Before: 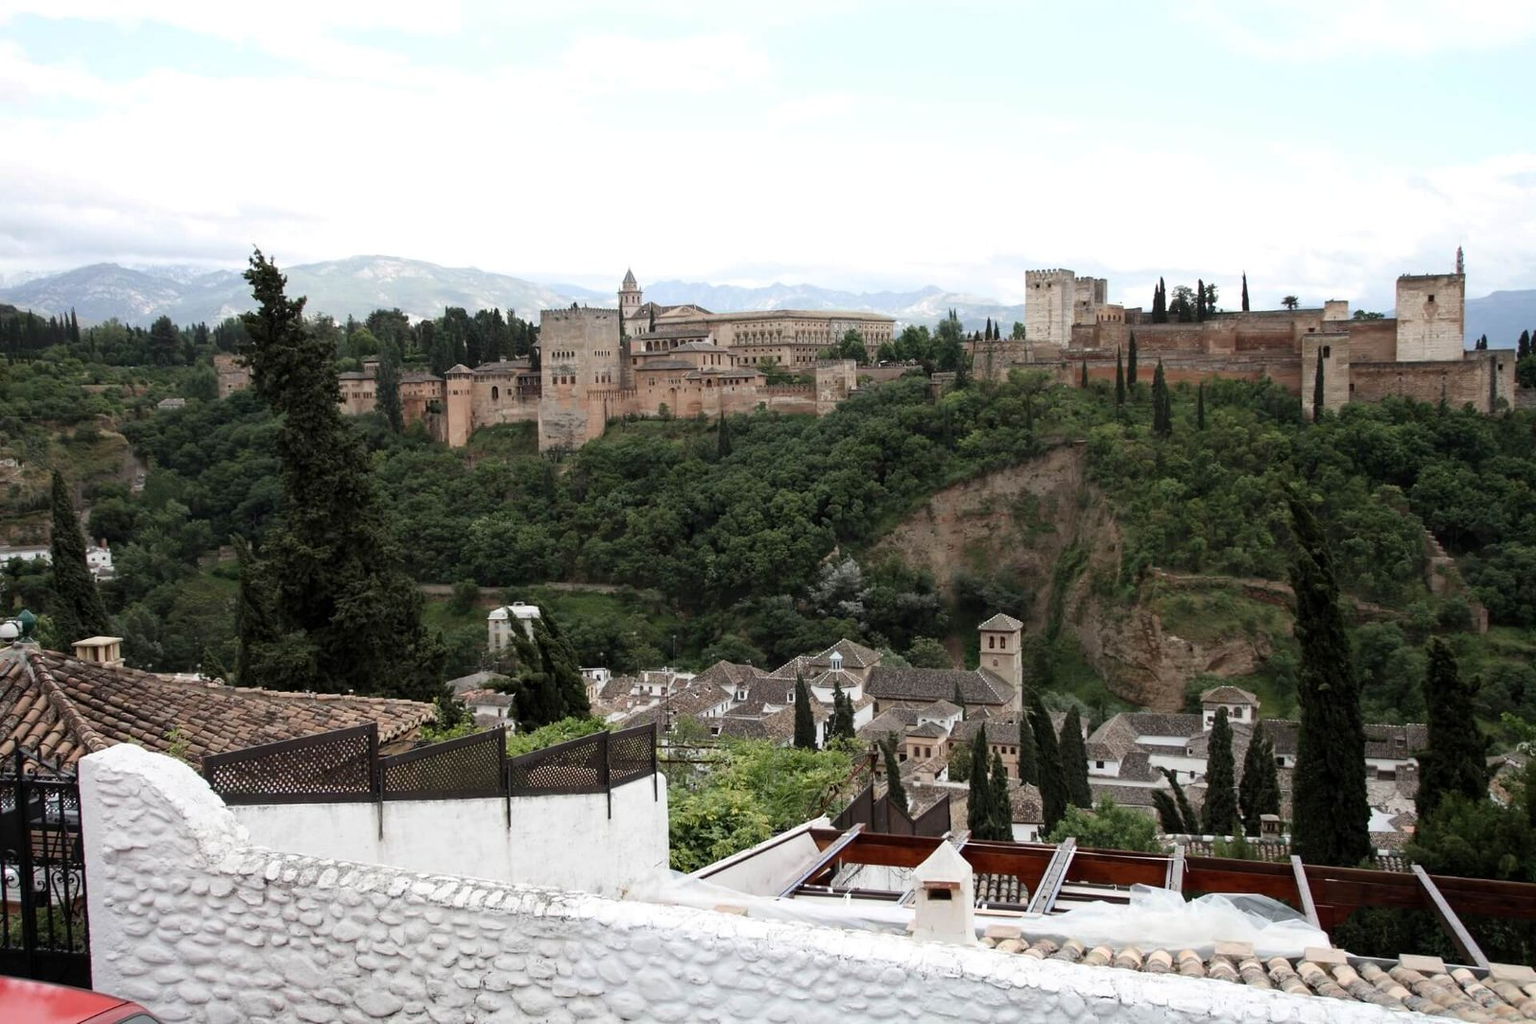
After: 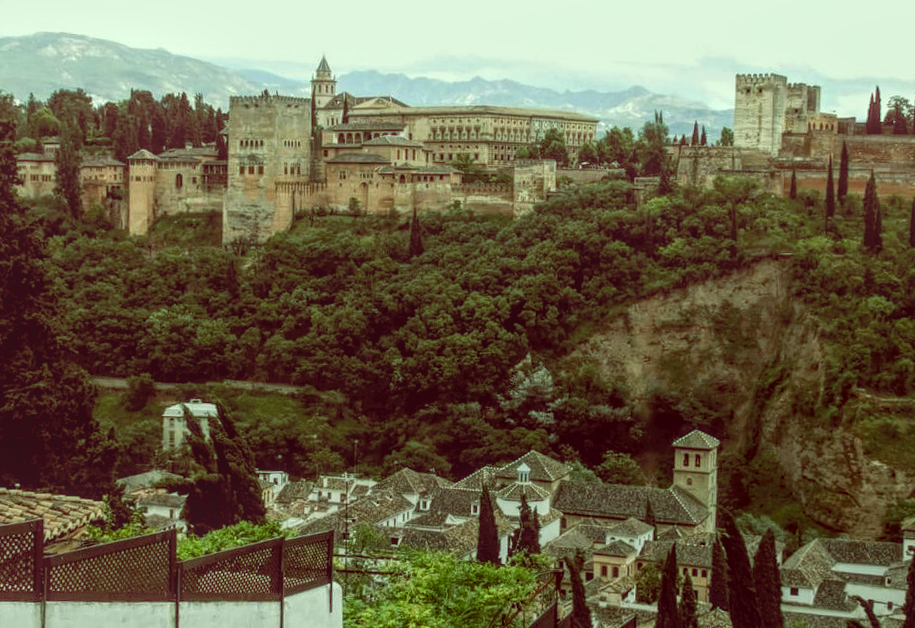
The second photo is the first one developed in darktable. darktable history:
tone curve: curves: ch0 [(0, 0) (0.003, 0.019) (0.011, 0.019) (0.025, 0.022) (0.044, 0.026) (0.069, 0.032) (0.1, 0.052) (0.136, 0.081) (0.177, 0.123) (0.224, 0.17) (0.277, 0.219) (0.335, 0.276) (0.399, 0.344) (0.468, 0.421) (0.543, 0.508) (0.623, 0.604) (0.709, 0.705) (0.801, 0.797) (0.898, 0.894) (1, 1)], preserve colors none
rotate and perspective: rotation 2.17°, automatic cropping off
local contrast: highlights 66%, shadows 33%, detail 166%, midtone range 0.2
color balance: lift [1, 1.015, 0.987, 0.985], gamma [1, 0.959, 1.042, 0.958], gain [0.927, 0.938, 1.072, 0.928], contrast 1.5%
crop and rotate: left 22.13%, top 22.054%, right 22.026%, bottom 22.102%
